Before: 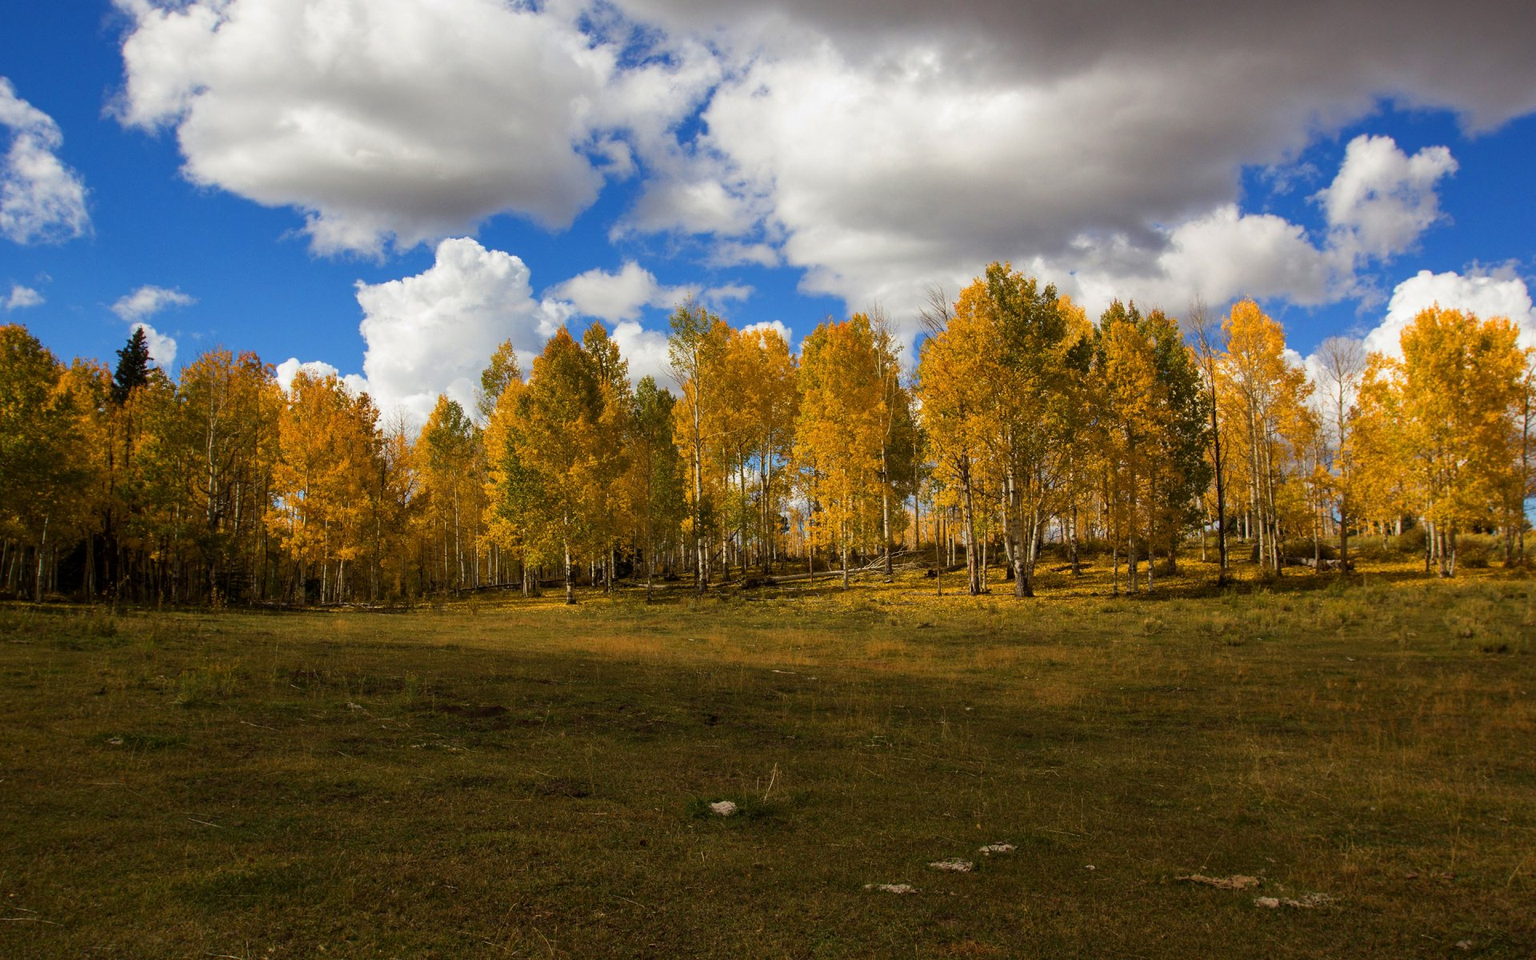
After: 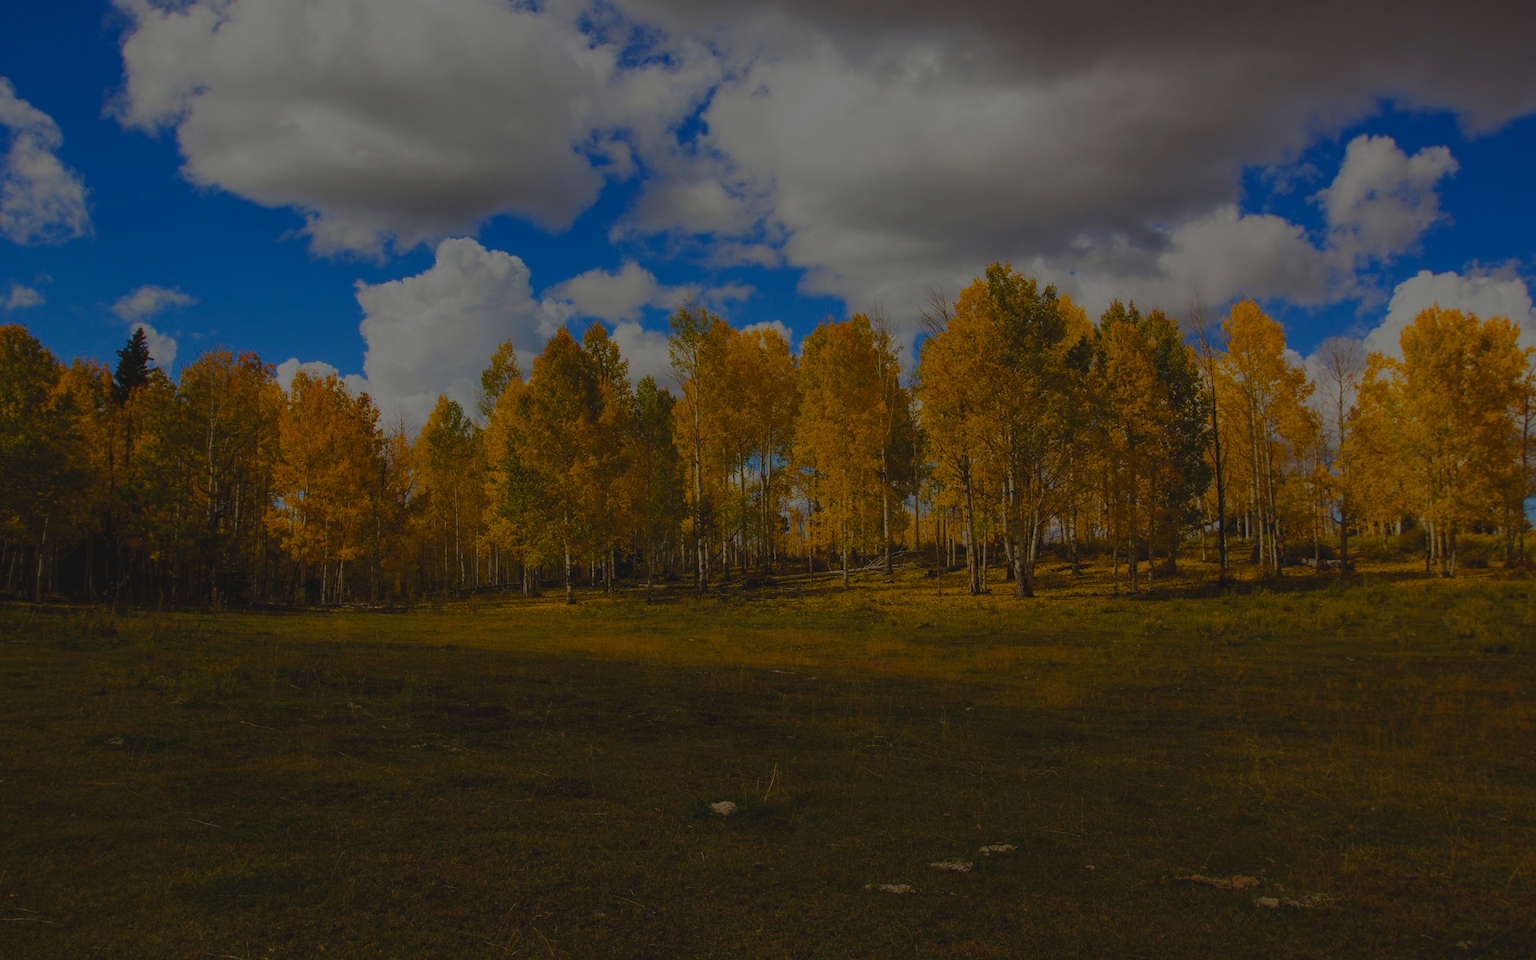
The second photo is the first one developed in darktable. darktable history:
color balance rgb: global offset › luminance 1.982%, perceptual saturation grading › global saturation 30.511%, perceptual brilliance grading › global brilliance -47.877%, global vibrance 20%
